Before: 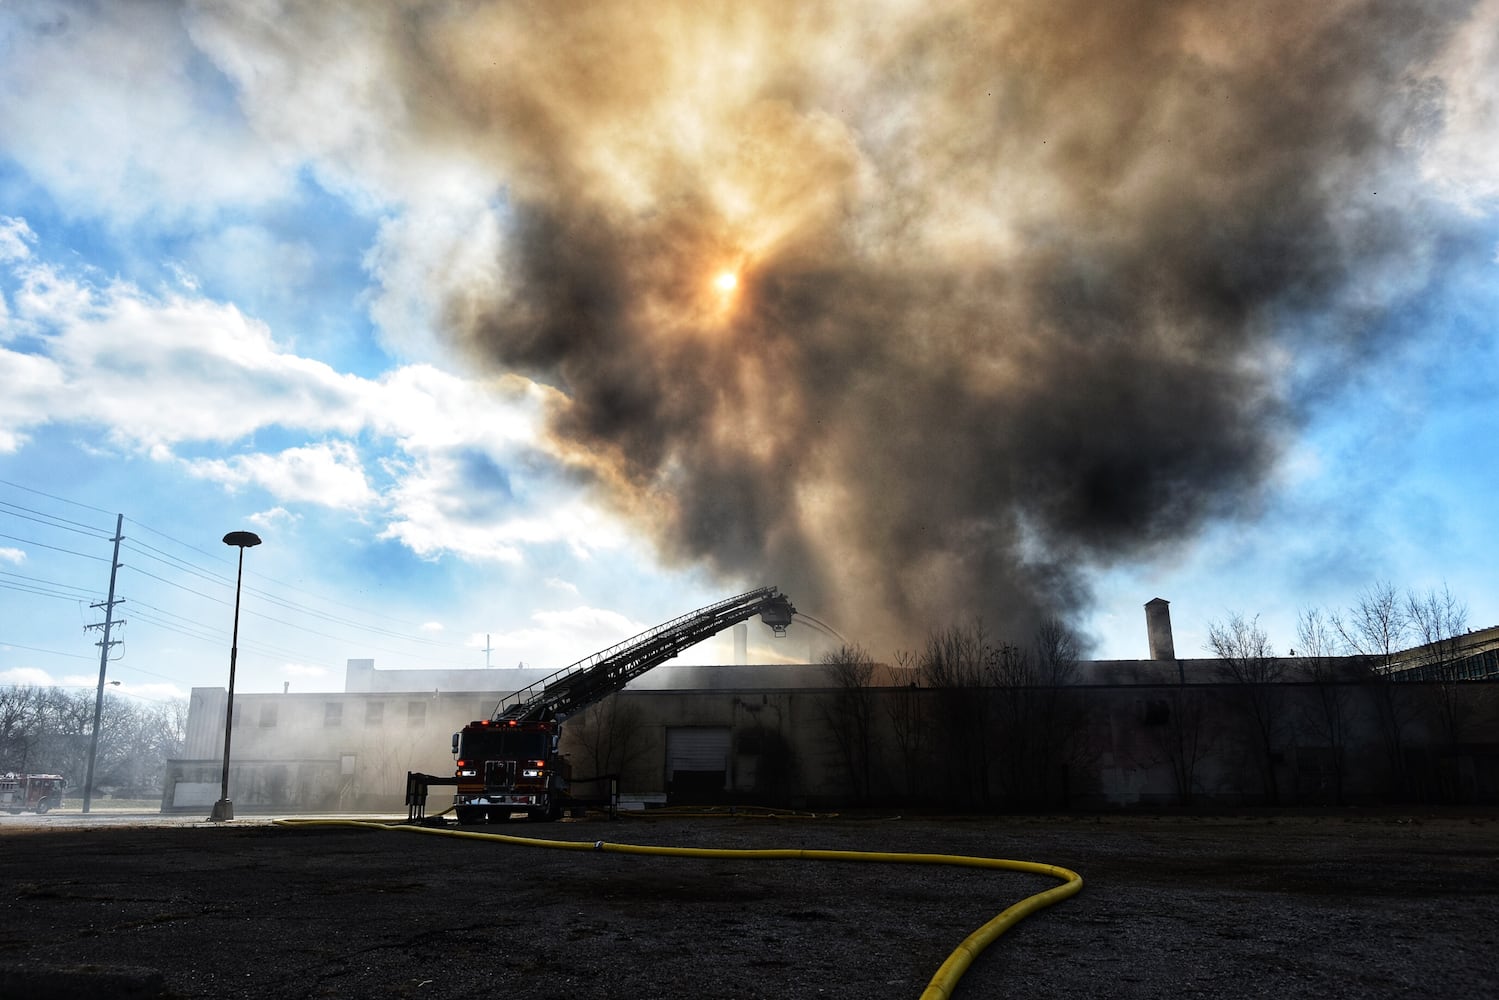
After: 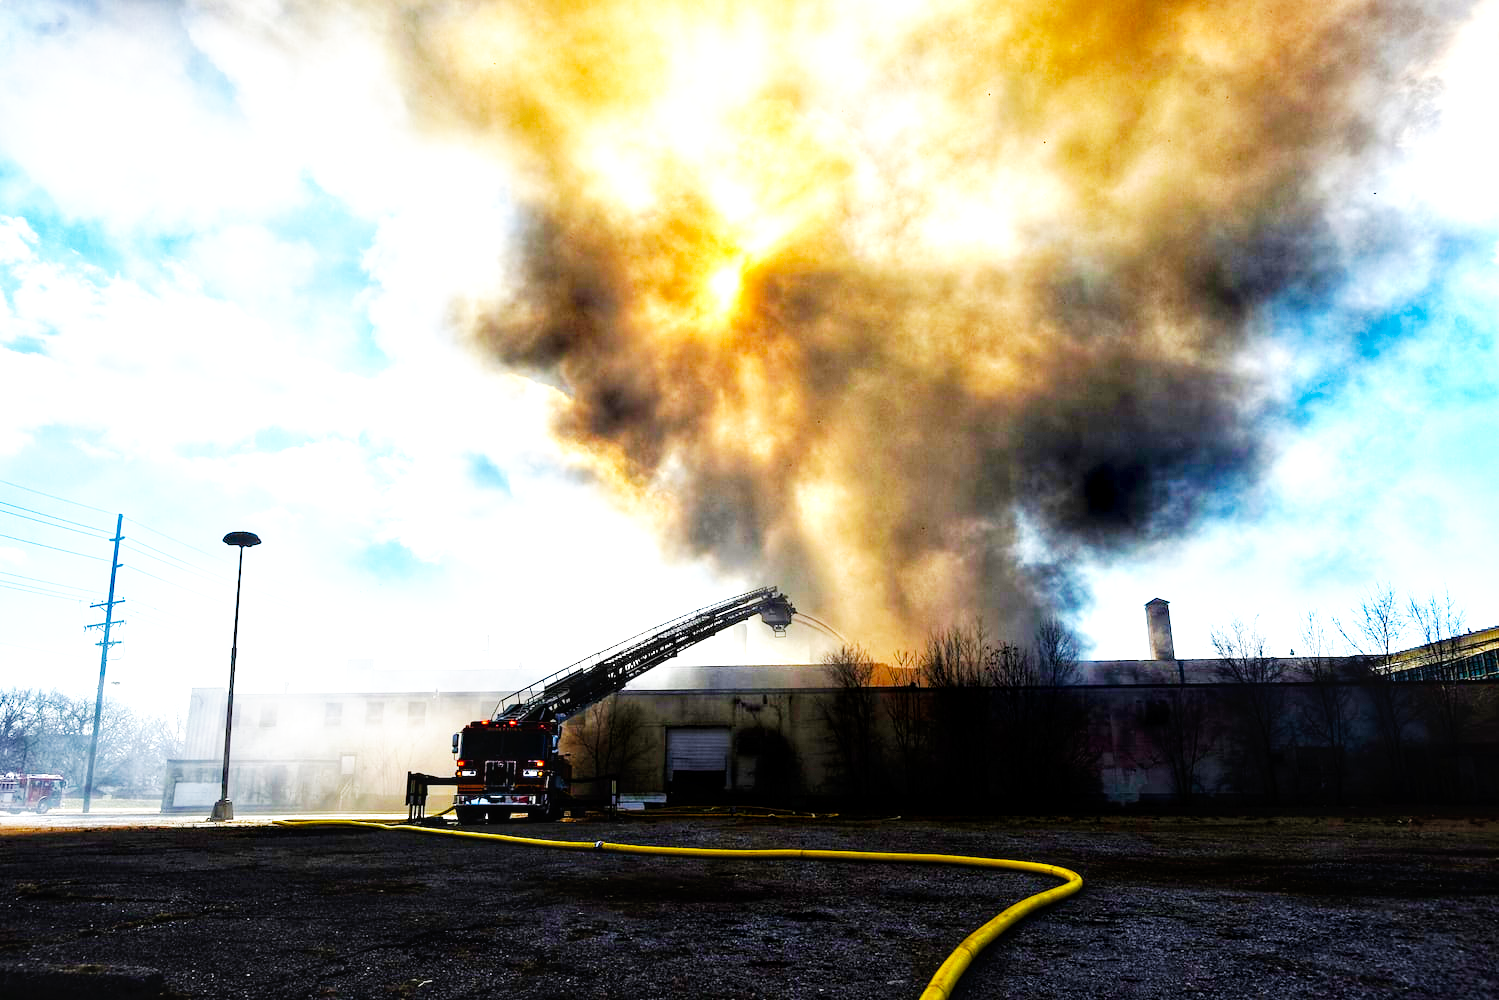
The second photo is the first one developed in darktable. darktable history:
exposure: black level correction 0.001, exposure 0.5 EV, compensate exposure bias true, compensate highlight preservation false
color correction: highlights b* -0.042
tone equalizer: -8 EV 0.269 EV, -7 EV 0.399 EV, -6 EV 0.416 EV, -5 EV 0.258 EV, -3 EV -0.264 EV, -2 EV -0.418 EV, -1 EV -0.399 EV, +0 EV -0.224 EV, edges refinement/feathering 500, mask exposure compensation -1.57 EV, preserve details no
base curve: curves: ch0 [(0, 0) (0.007, 0.004) (0.027, 0.03) (0.046, 0.07) (0.207, 0.54) (0.442, 0.872) (0.673, 0.972) (1, 1)], preserve colors none
color balance rgb: linear chroma grading › global chroma 15.049%, perceptual saturation grading › global saturation 24.977%, perceptual saturation grading › highlights -28.444%, perceptual saturation grading › shadows 34.139%, global vibrance 35.62%, contrast 9.559%
local contrast: highlights 86%, shadows 81%
